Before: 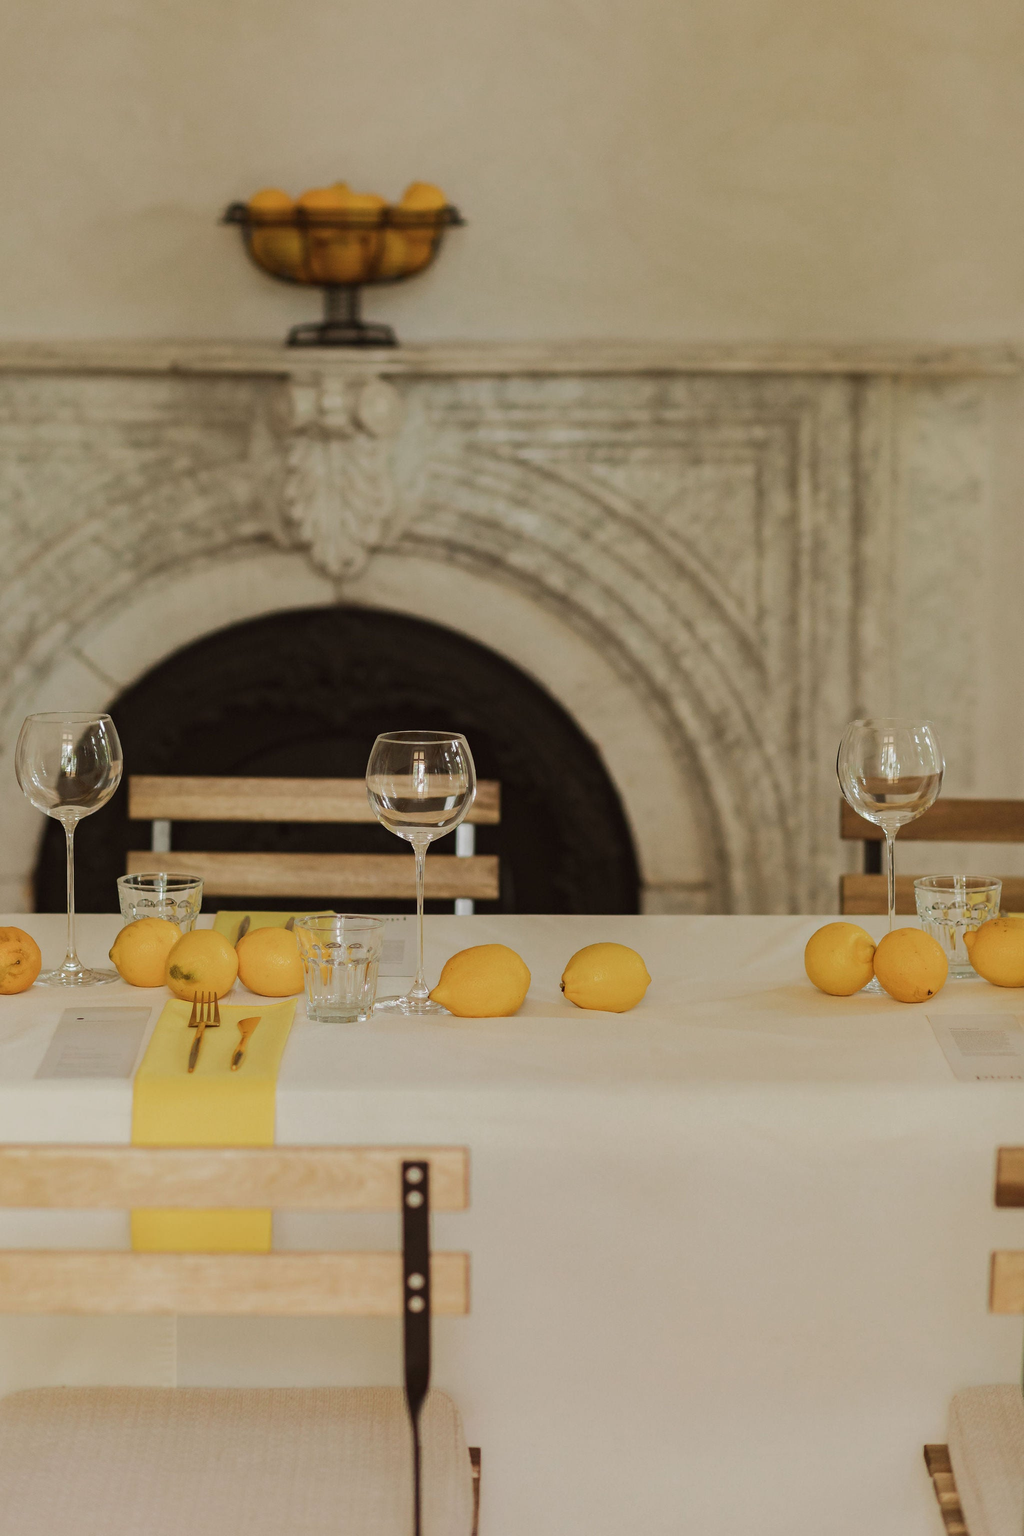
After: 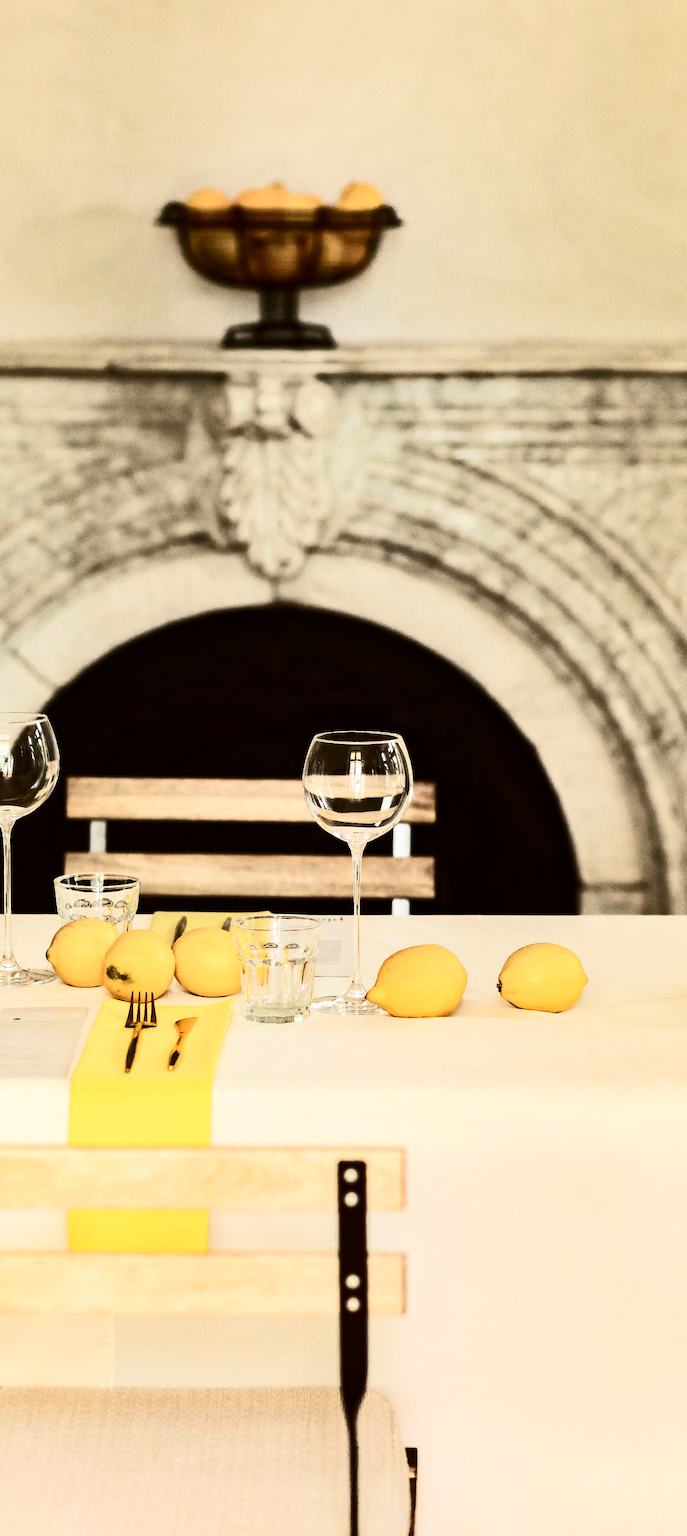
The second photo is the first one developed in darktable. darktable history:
contrast brightness saturation: contrast 0.514, saturation -0.096
tone equalizer: -8 EV -0.776 EV, -7 EV -0.702 EV, -6 EV -0.577 EV, -5 EV -0.412 EV, -3 EV 0.4 EV, -2 EV 0.6 EV, -1 EV 0.679 EV, +0 EV 0.758 EV
shadows and highlights: soften with gaussian
crop and rotate: left 6.204%, right 26.624%
